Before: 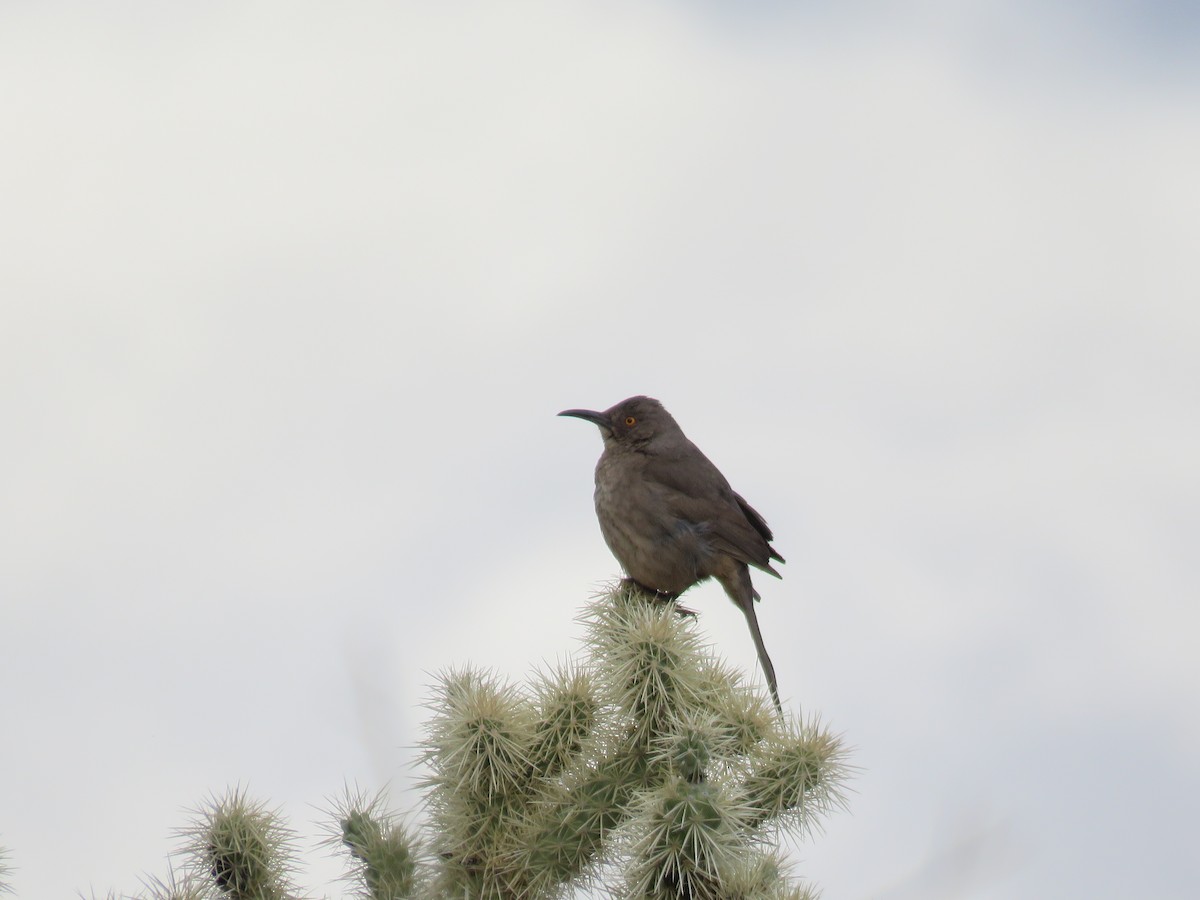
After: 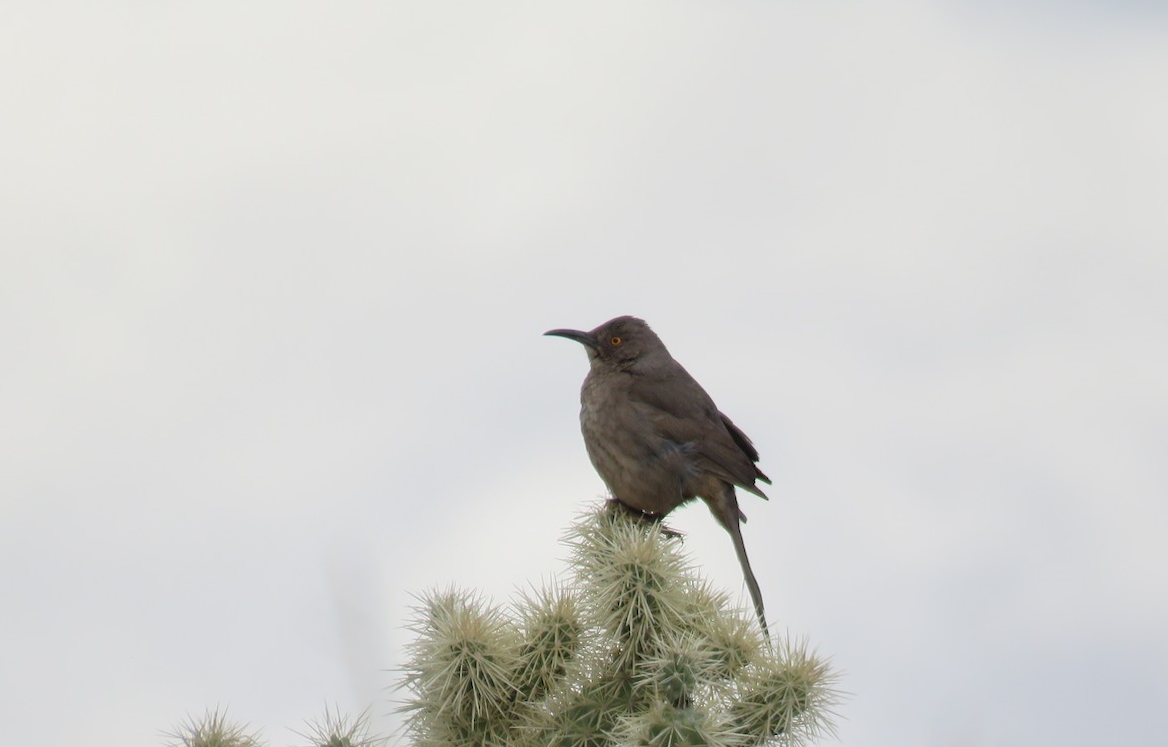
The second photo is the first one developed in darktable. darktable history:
crop: top 7.625%, bottom 8.027%
rotate and perspective: rotation 0.226°, lens shift (vertical) -0.042, crop left 0.023, crop right 0.982, crop top 0.006, crop bottom 0.994
